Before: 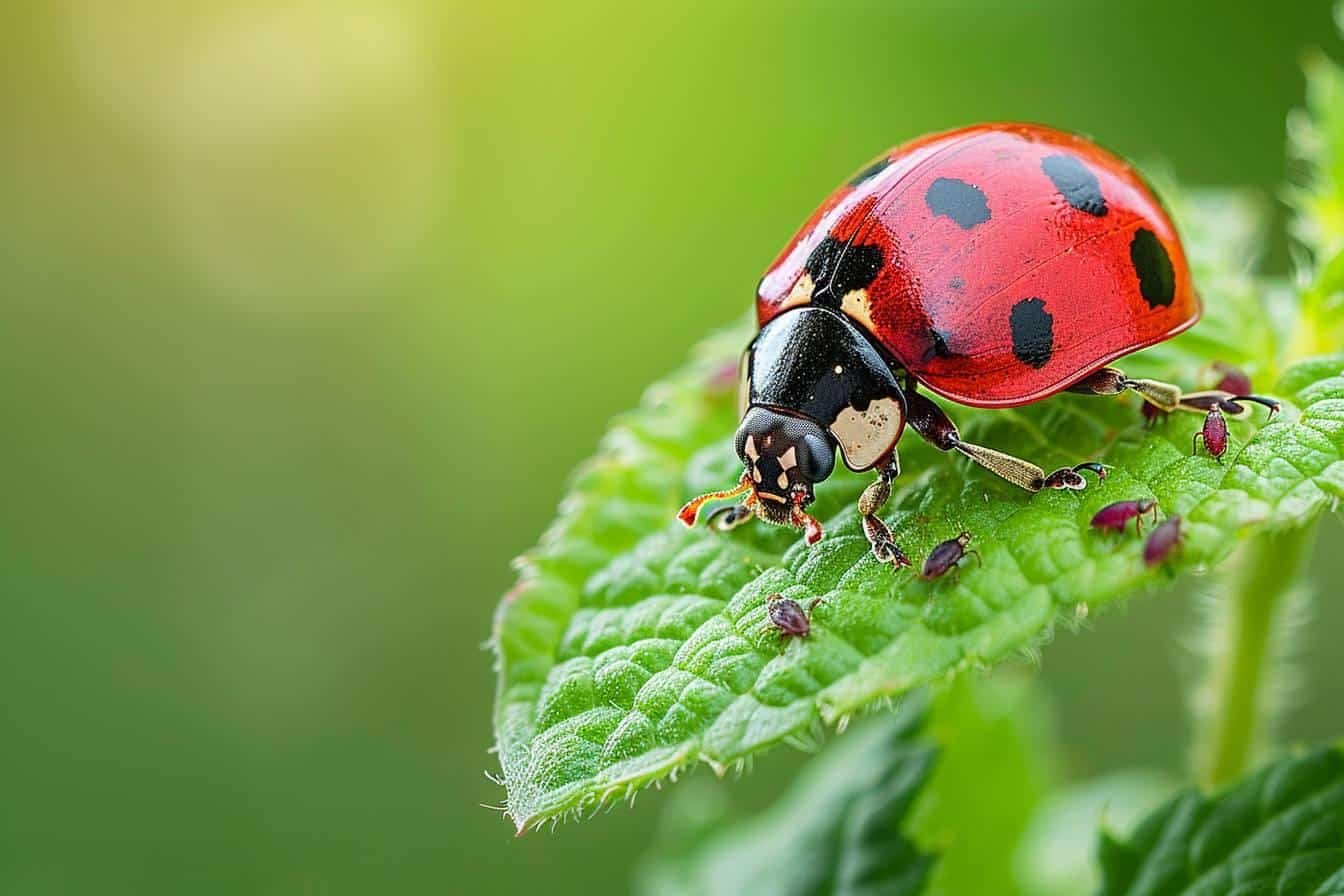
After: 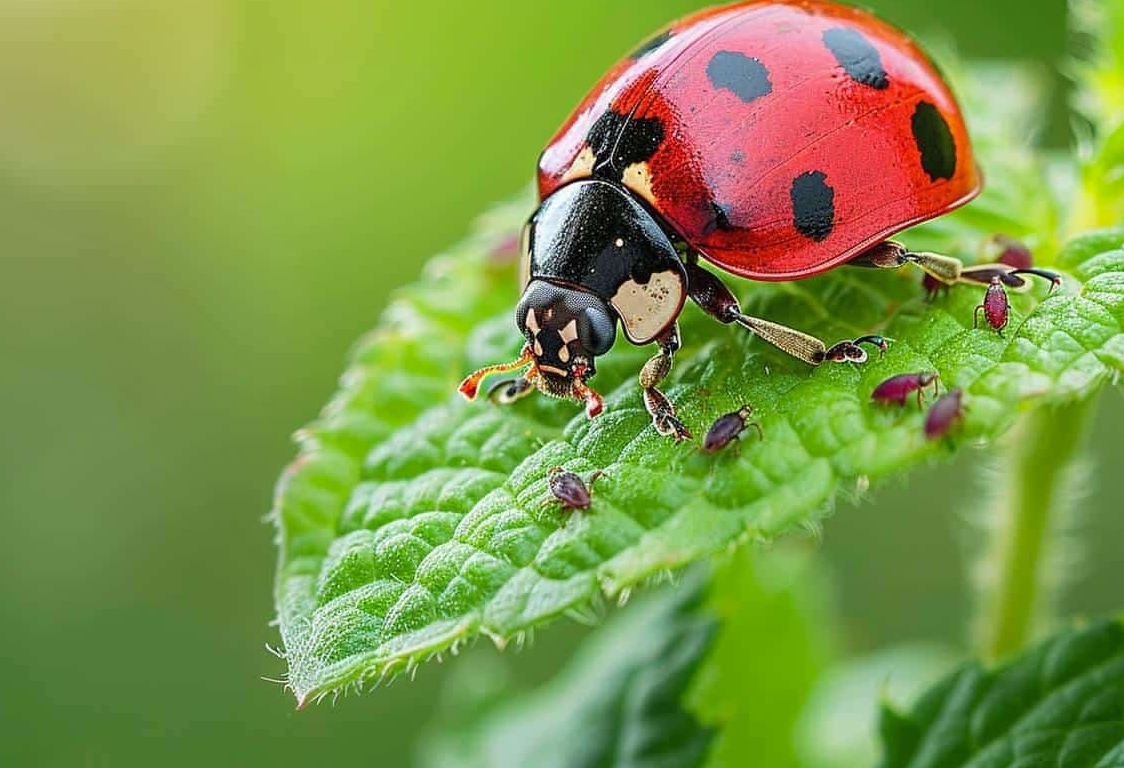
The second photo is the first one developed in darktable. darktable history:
crop: left 16.315%, top 14.246%
shadows and highlights: shadows 25, highlights -25
